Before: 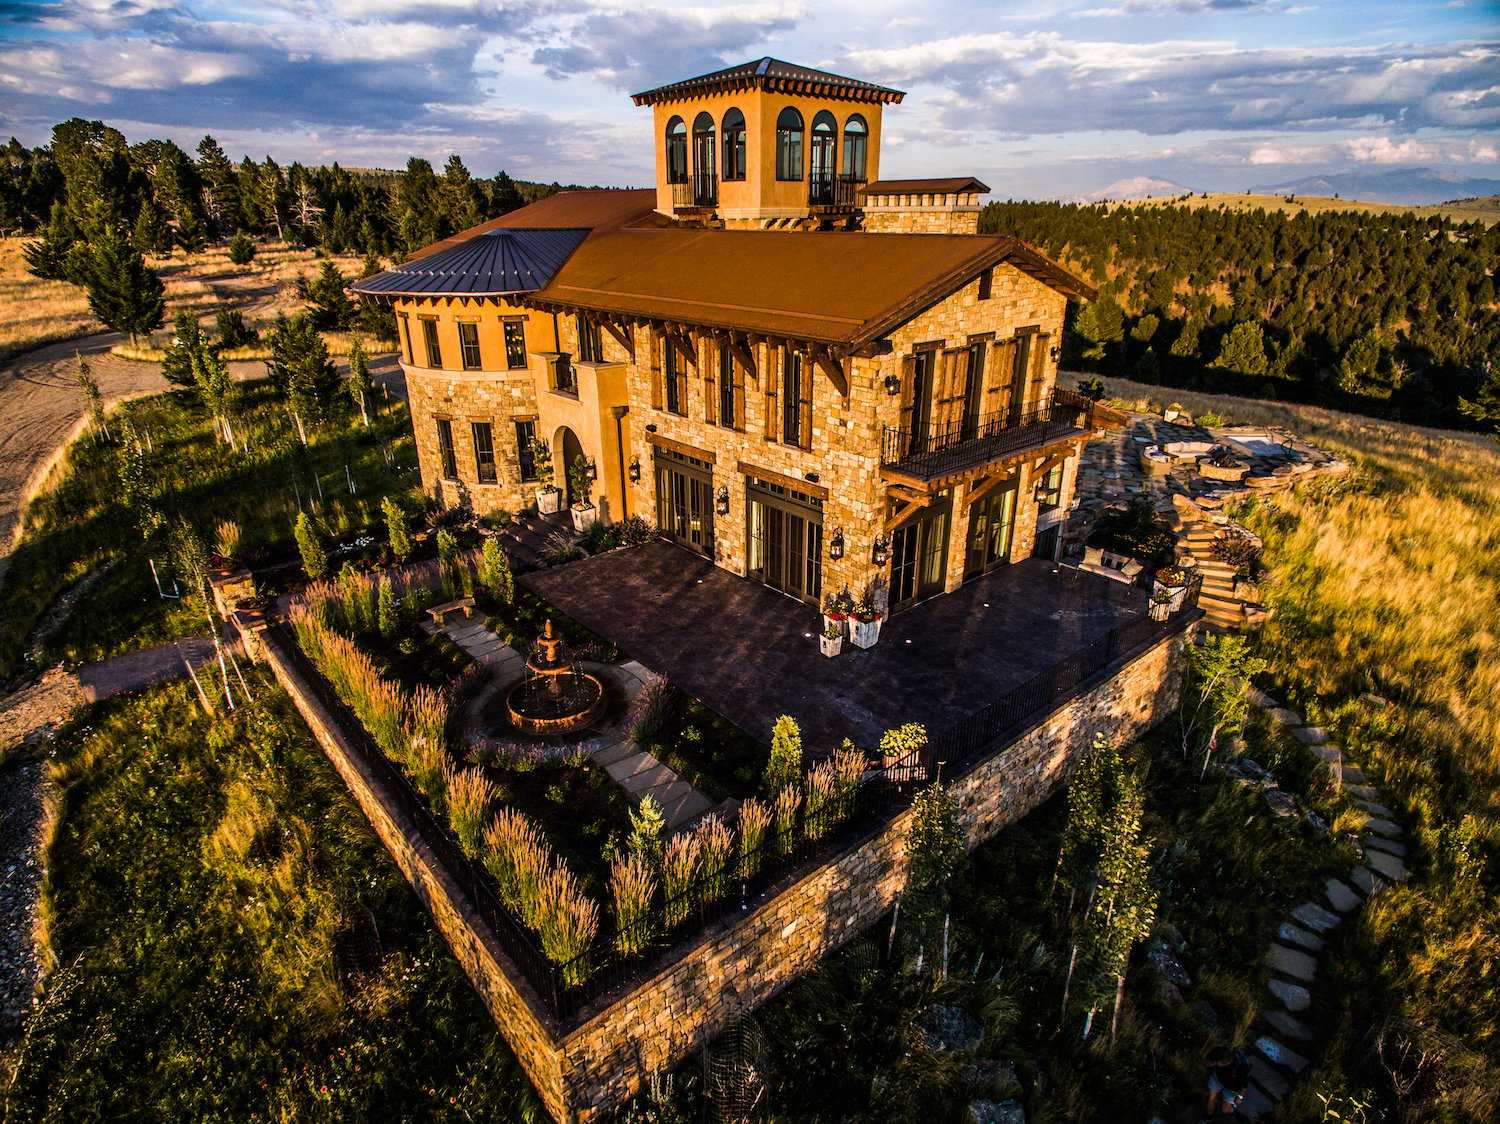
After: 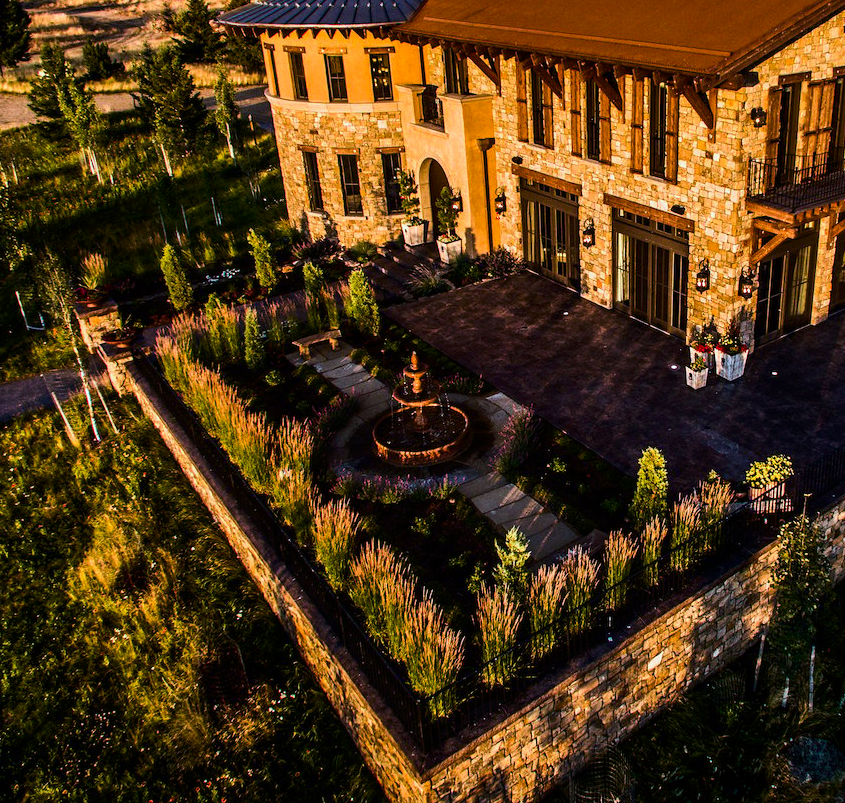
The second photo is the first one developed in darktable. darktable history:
crop: left 8.966%, top 23.852%, right 34.699%, bottom 4.703%
contrast brightness saturation: contrast 0.13, brightness -0.05, saturation 0.16
color correction: highlights a* -4.18, highlights b* -10.81
